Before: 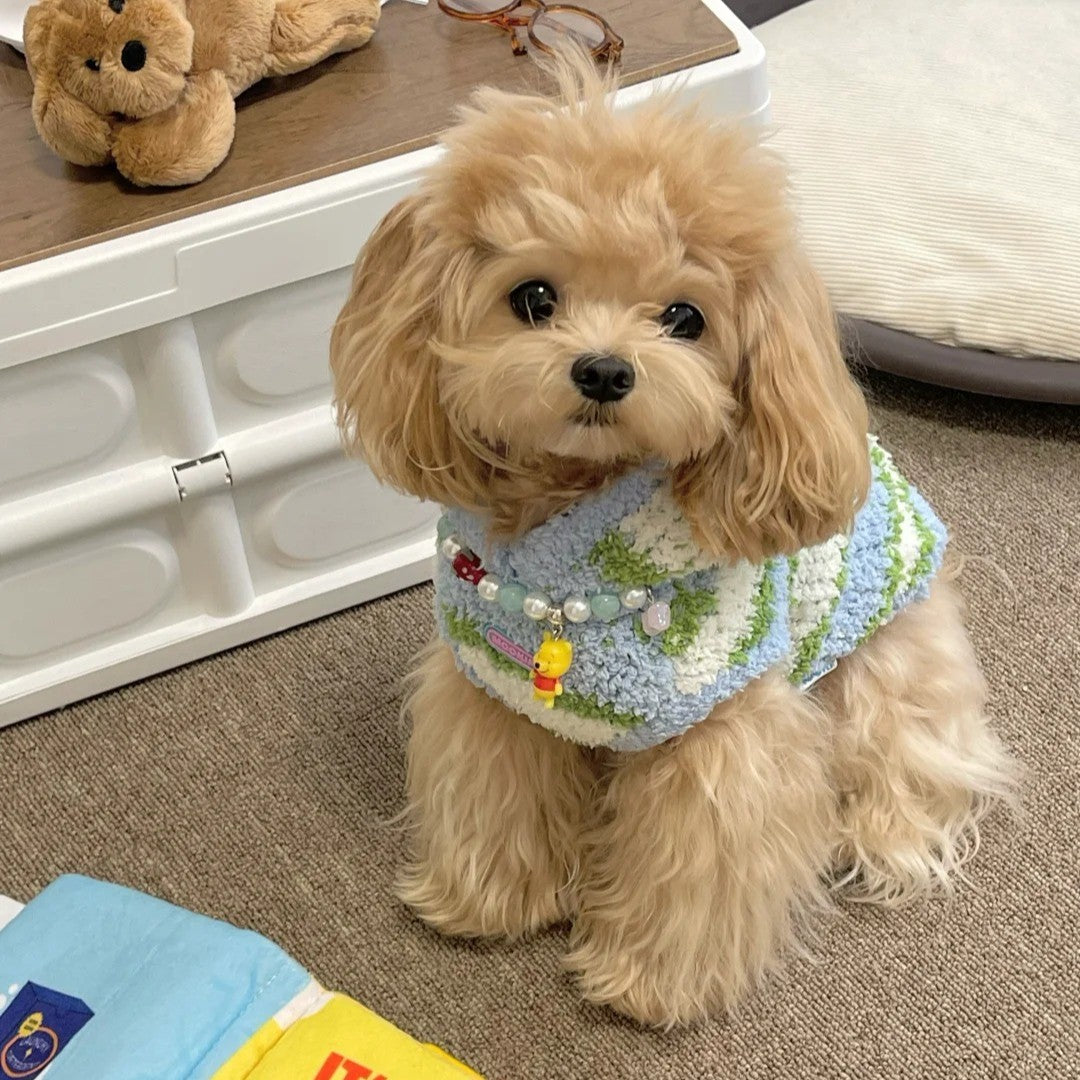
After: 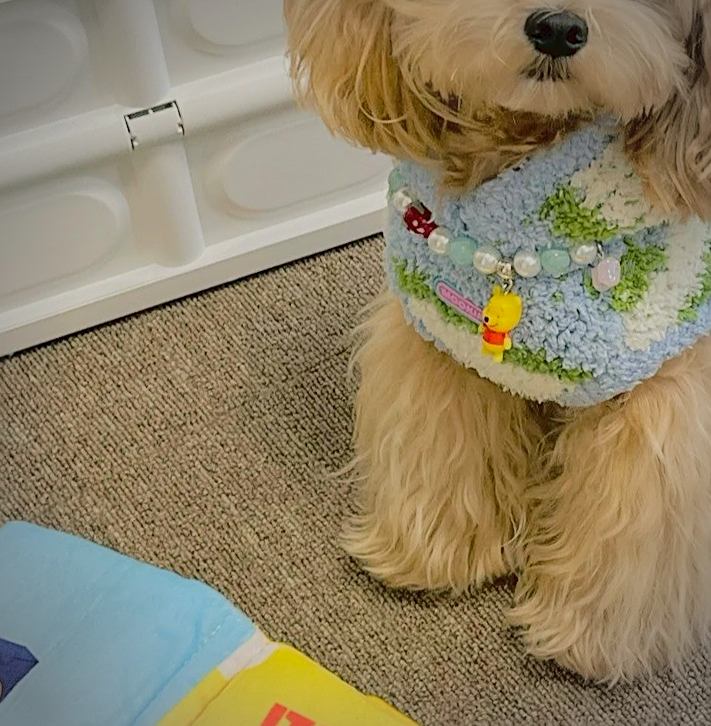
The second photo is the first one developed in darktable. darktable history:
crop and rotate: angle -0.83°, left 3.959%, top 31.811%, right 29.22%
sharpen: amount 0.499
color balance rgb: shadows lift › luminance -7.948%, shadows lift › chroma 2.273%, shadows lift › hue 166.35°, perceptual saturation grading › global saturation 19.937%, contrast -29.633%
tone curve: curves: ch0 [(0, 0) (0.003, 0.041) (0.011, 0.042) (0.025, 0.041) (0.044, 0.043) (0.069, 0.048) (0.1, 0.059) (0.136, 0.079) (0.177, 0.107) (0.224, 0.152) (0.277, 0.235) (0.335, 0.331) (0.399, 0.427) (0.468, 0.512) (0.543, 0.595) (0.623, 0.668) (0.709, 0.736) (0.801, 0.813) (0.898, 0.891) (1, 1)]
vignetting: automatic ratio true
